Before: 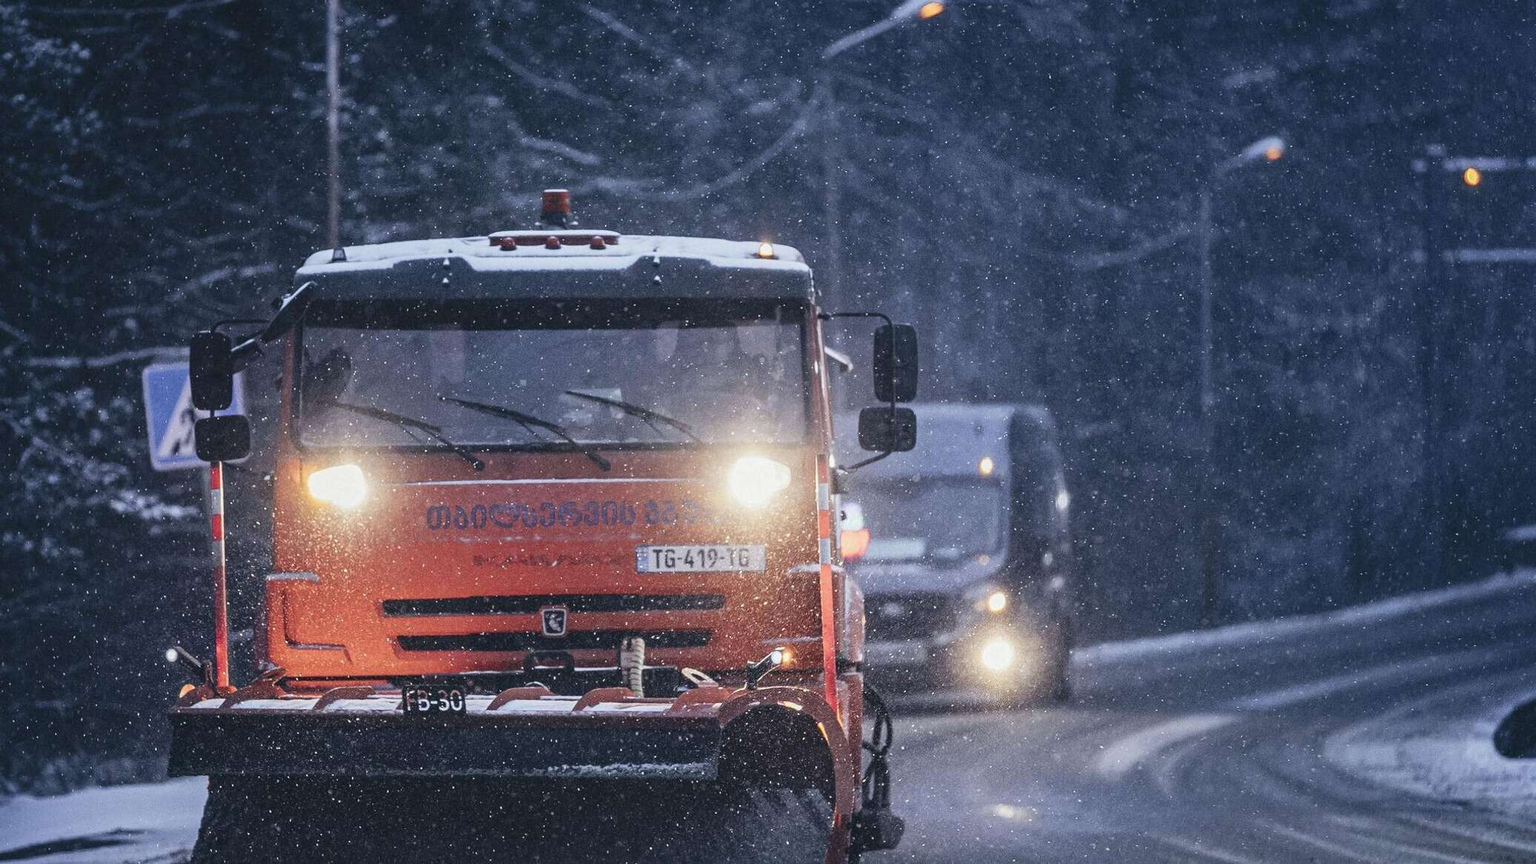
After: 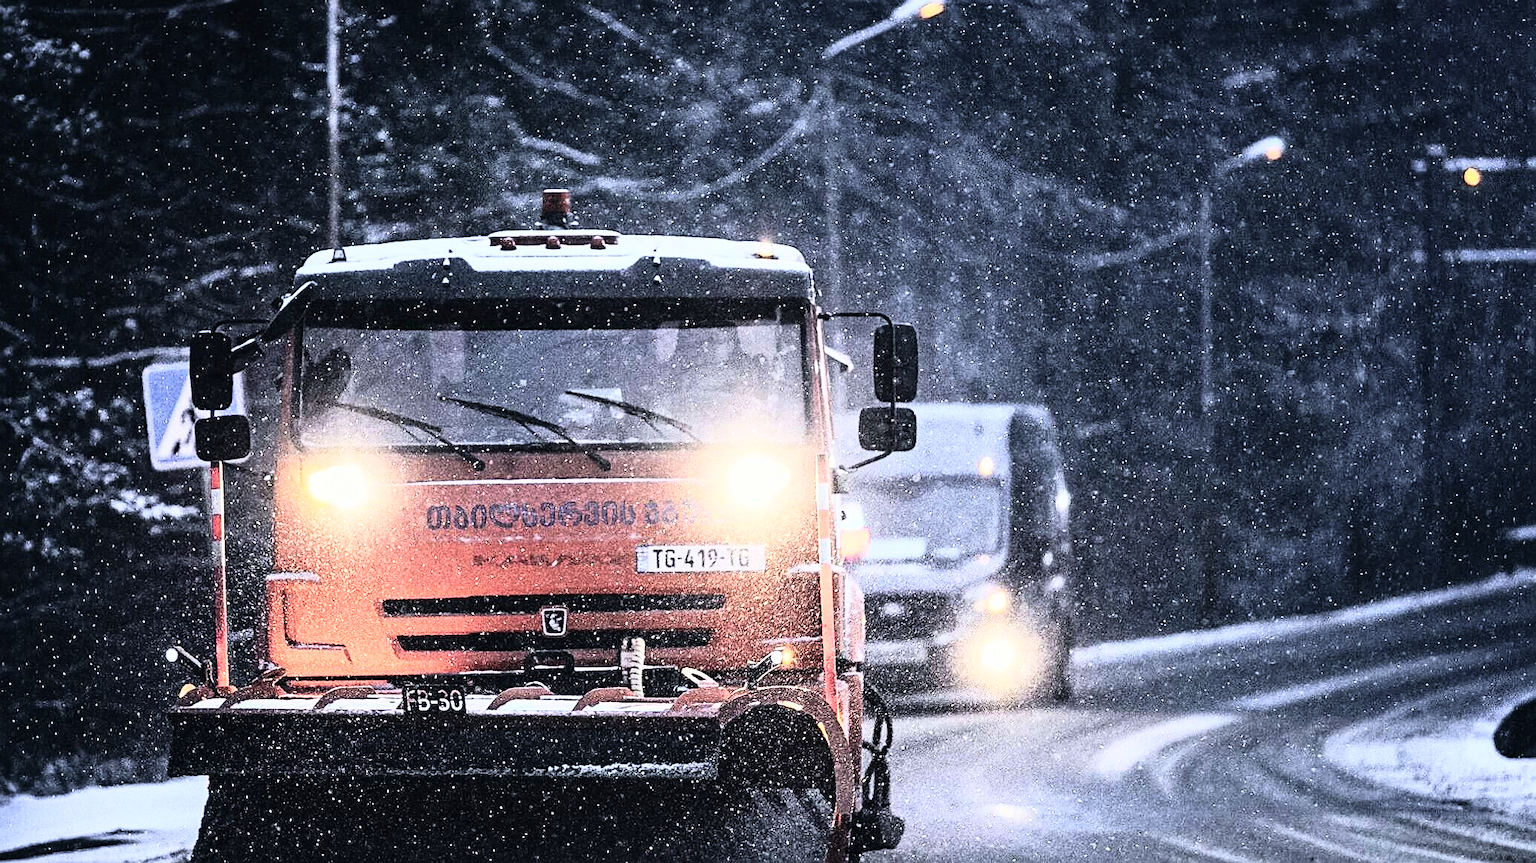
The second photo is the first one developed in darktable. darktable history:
sharpen: amount 0.6
contrast brightness saturation: contrast 0.11, saturation -0.17
rgb curve: curves: ch0 [(0, 0) (0.21, 0.15) (0.24, 0.21) (0.5, 0.75) (0.75, 0.96) (0.89, 0.99) (1, 1)]; ch1 [(0, 0.02) (0.21, 0.13) (0.25, 0.2) (0.5, 0.67) (0.75, 0.9) (0.89, 0.97) (1, 1)]; ch2 [(0, 0.02) (0.21, 0.13) (0.25, 0.2) (0.5, 0.67) (0.75, 0.9) (0.89, 0.97) (1, 1)], compensate middle gray true
